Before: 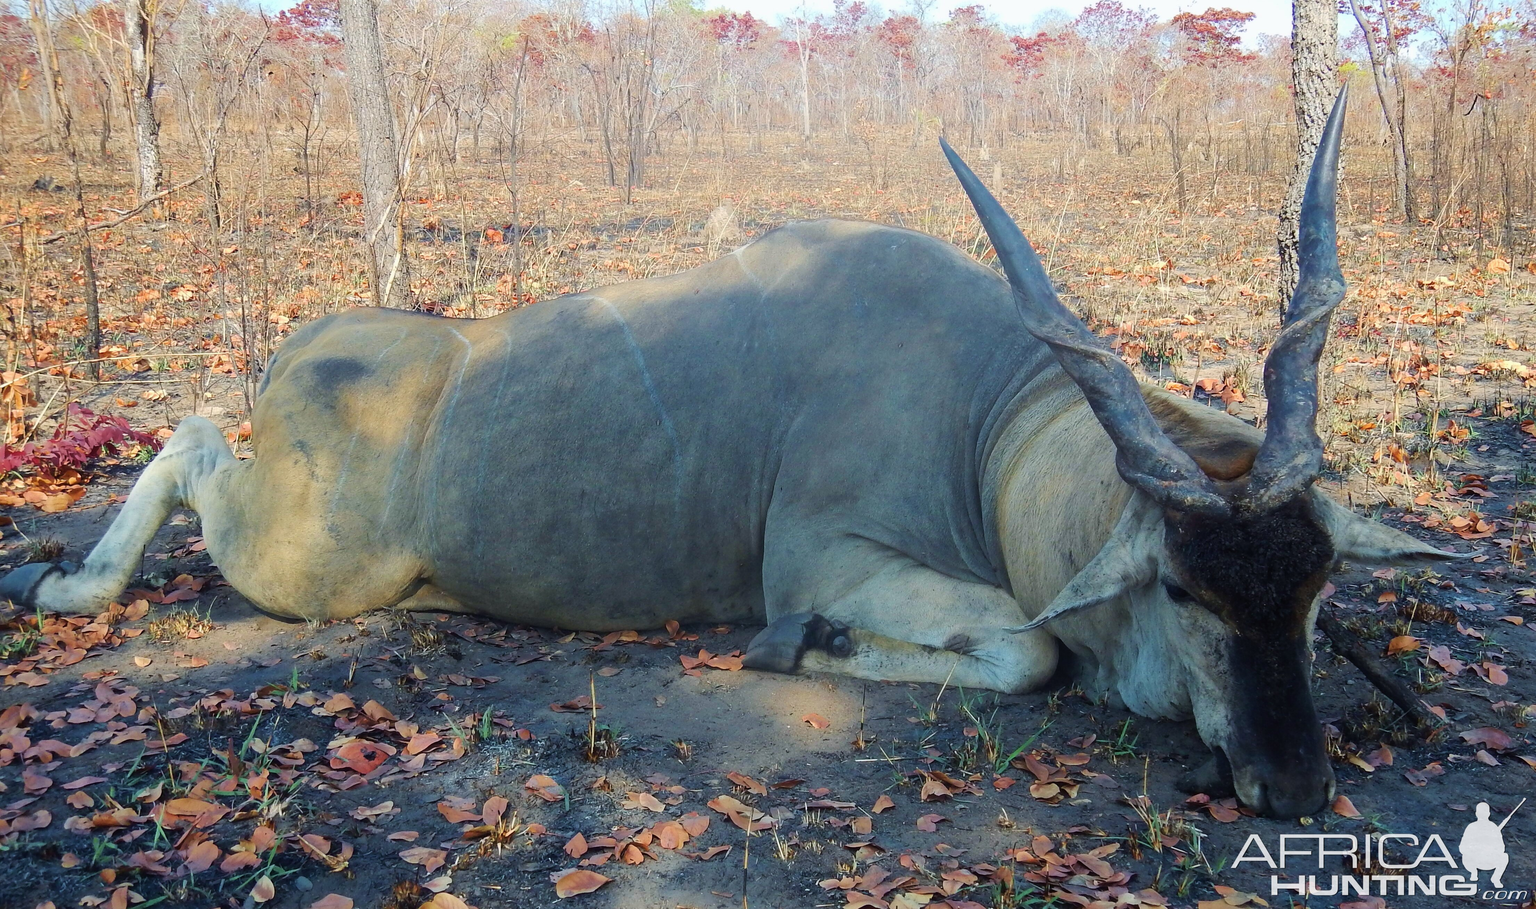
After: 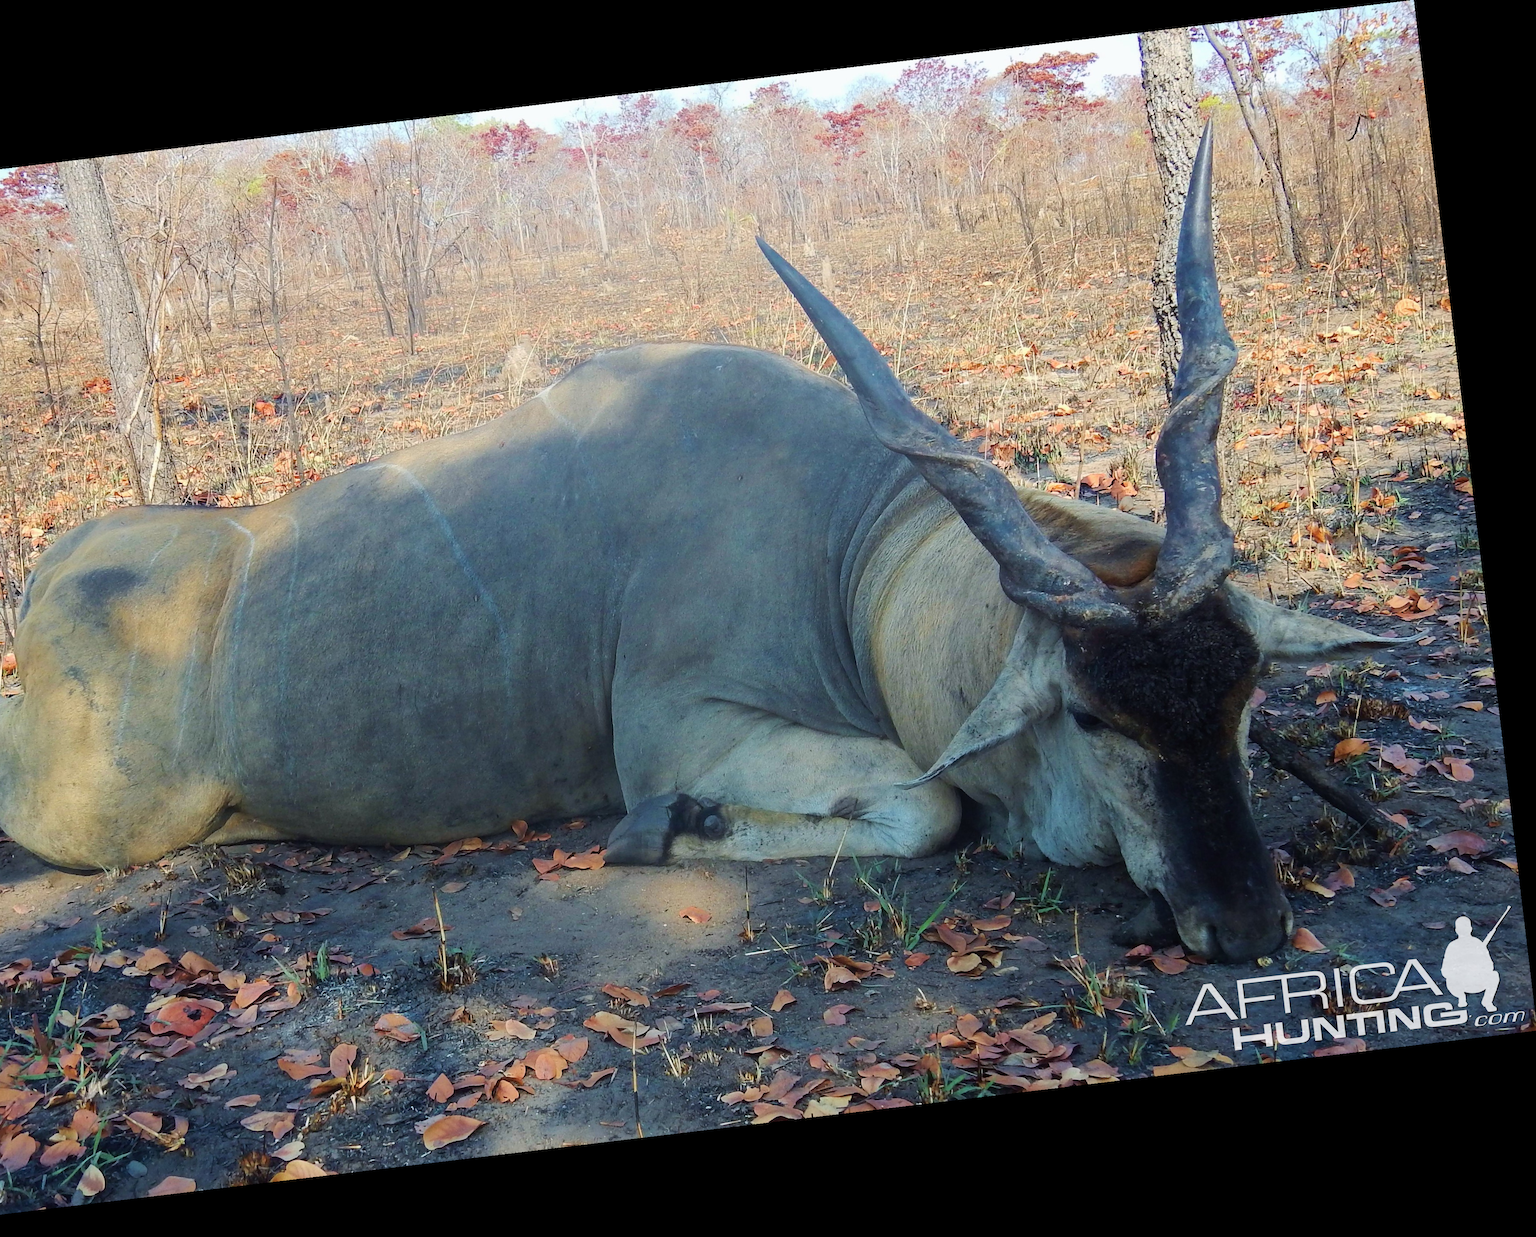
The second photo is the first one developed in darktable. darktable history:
crop: left 17.582%, bottom 0.031%
rotate and perspective: rotation -6.83°, automatic cropping off
